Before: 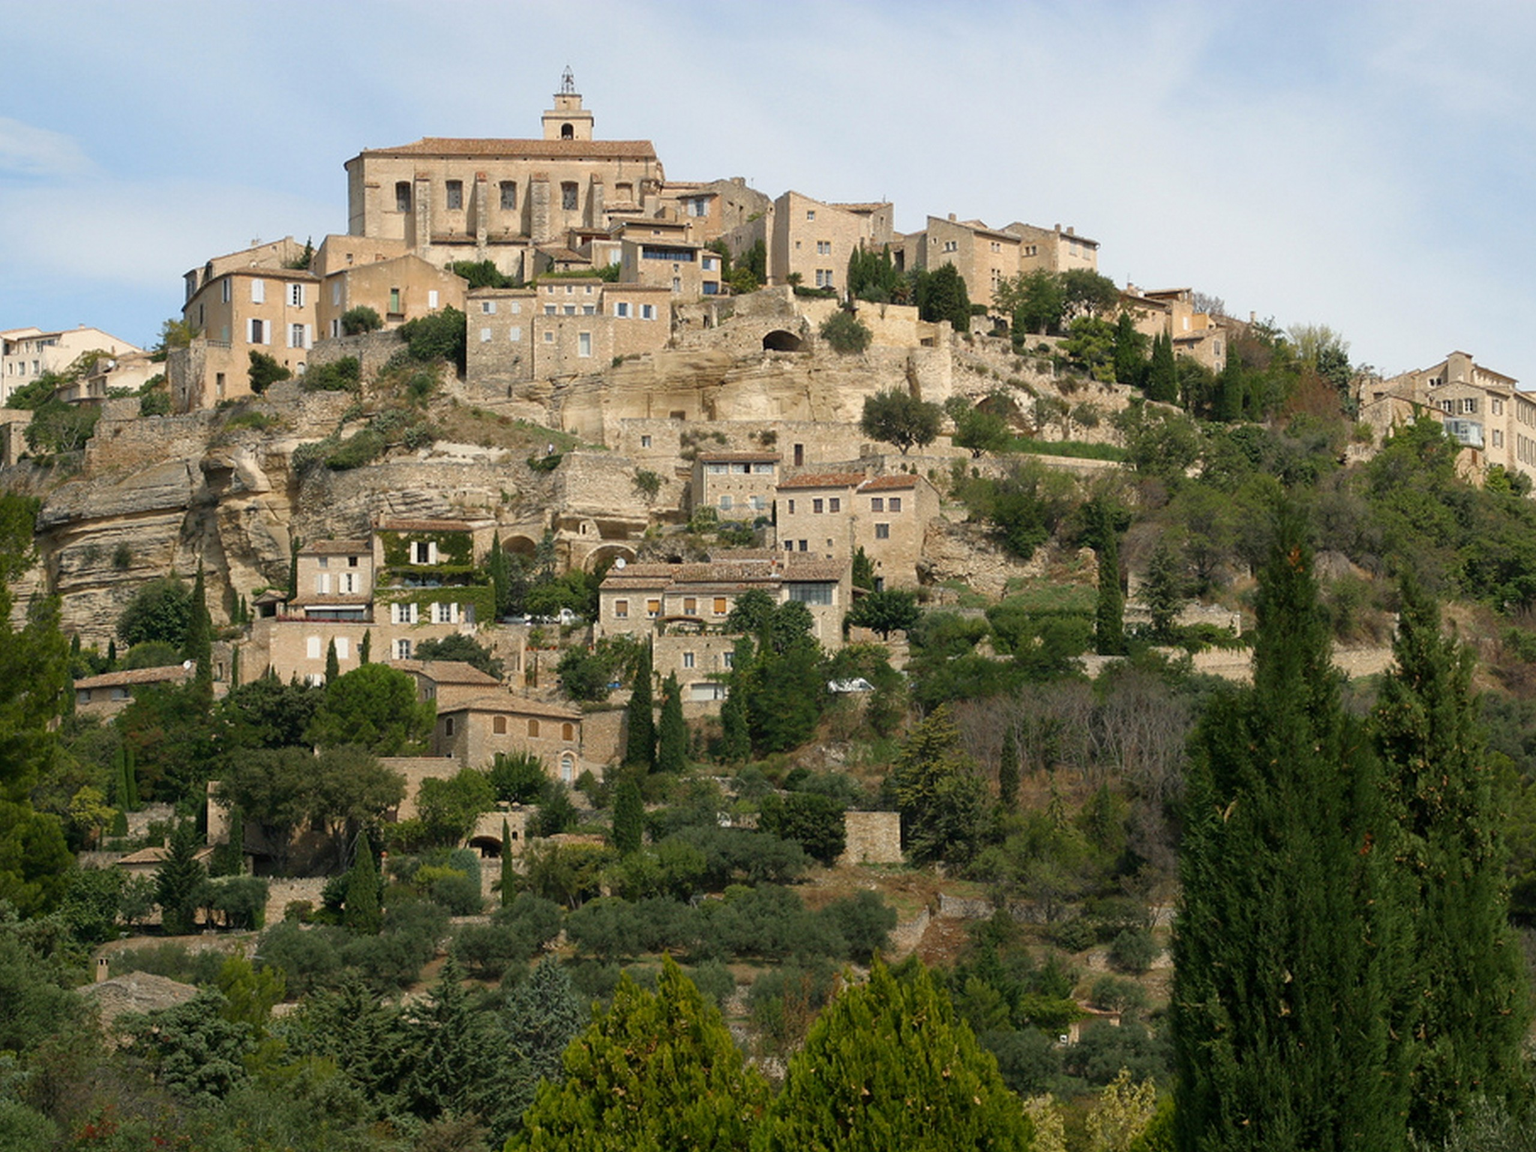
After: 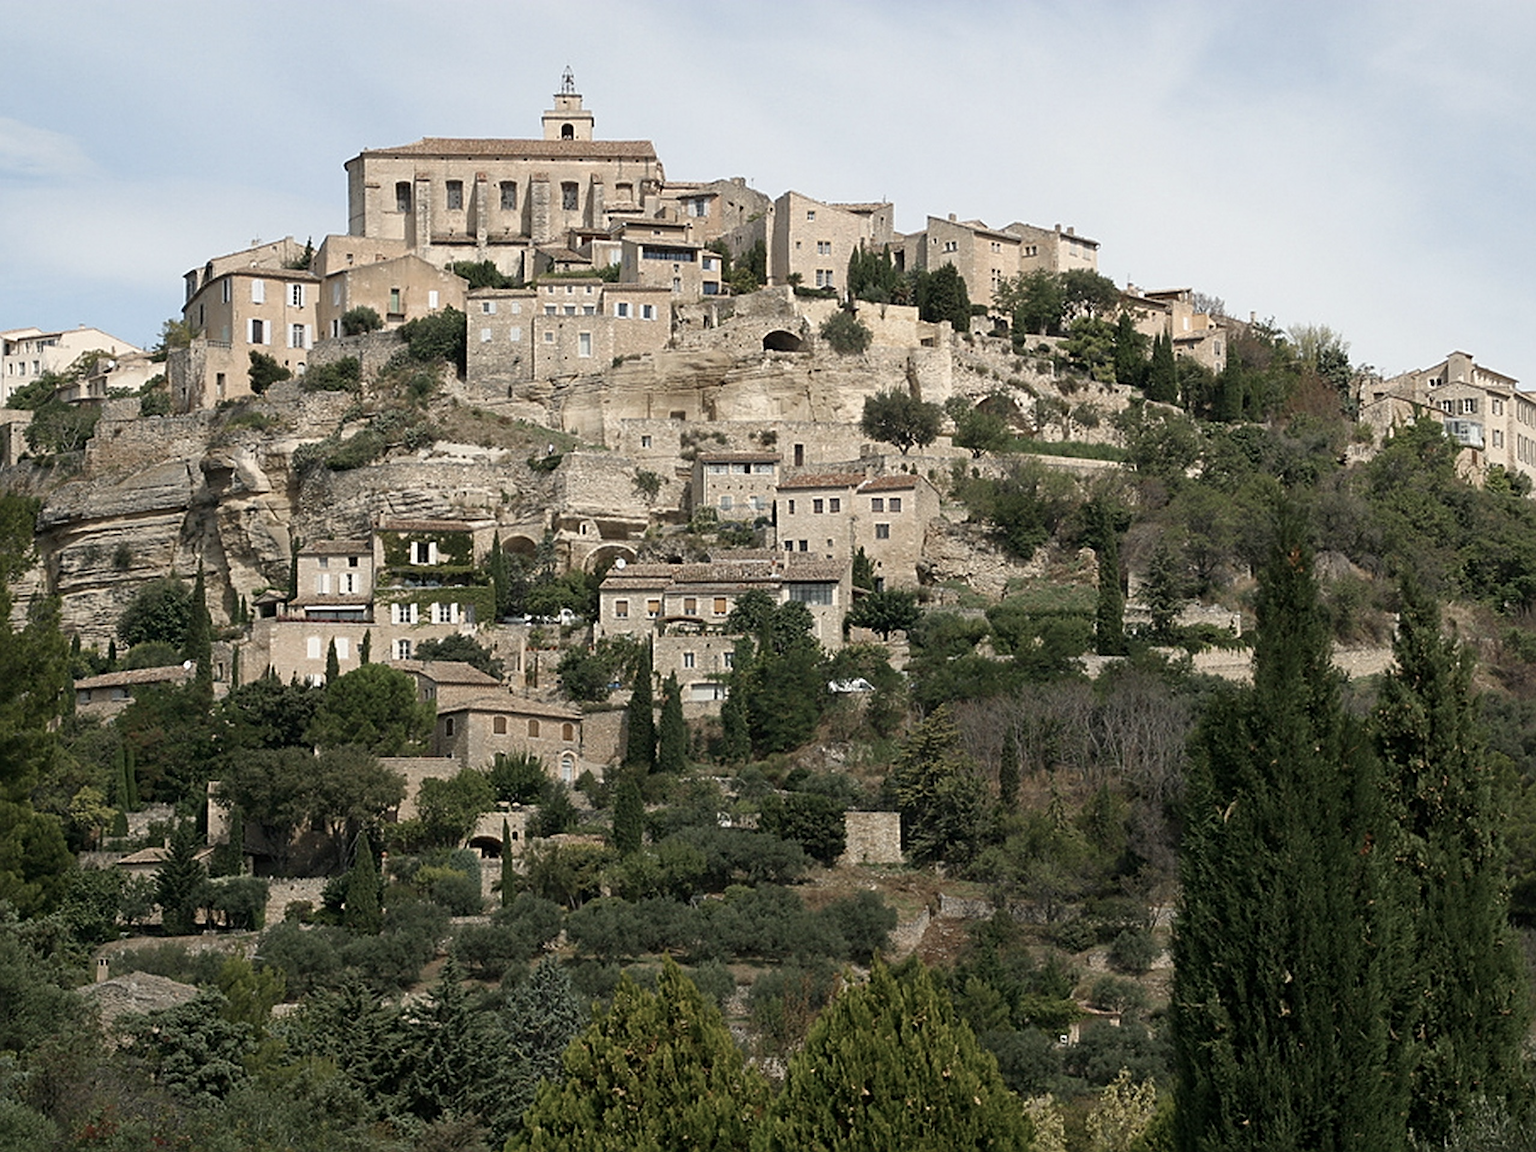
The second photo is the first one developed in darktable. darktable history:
contrast brightness saturation: contrast 0.099, saturation -0.374
sharpen: radius 3.954
